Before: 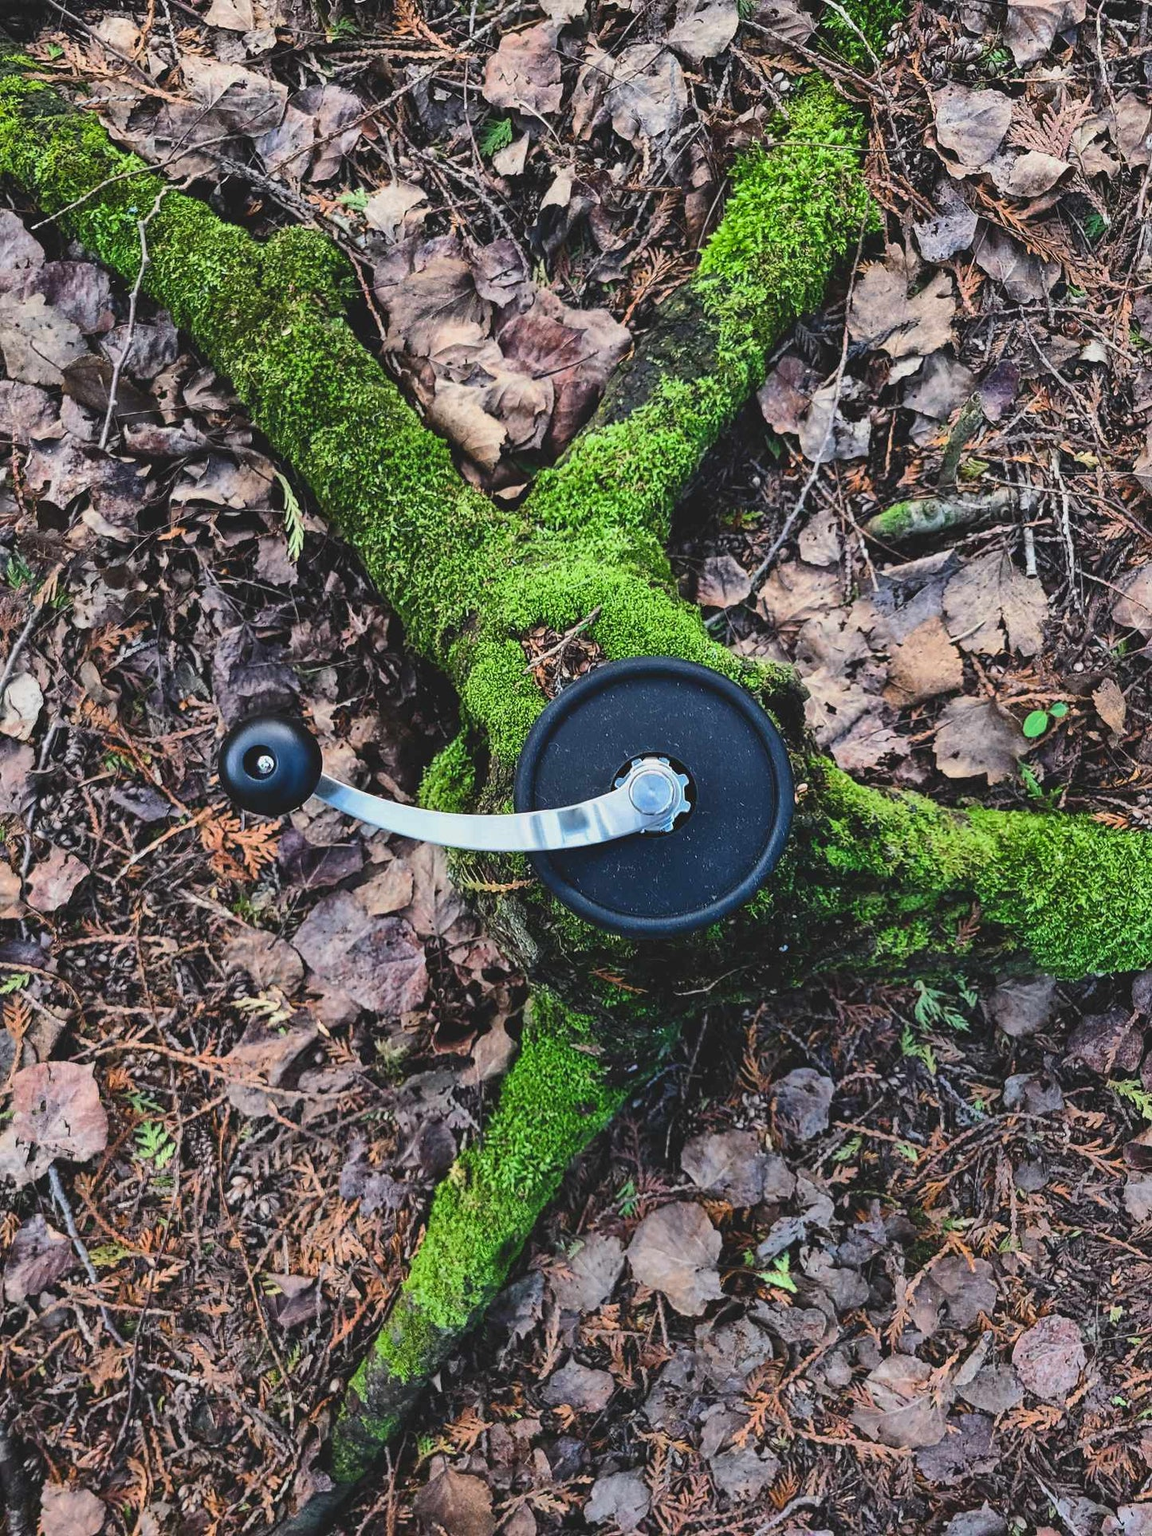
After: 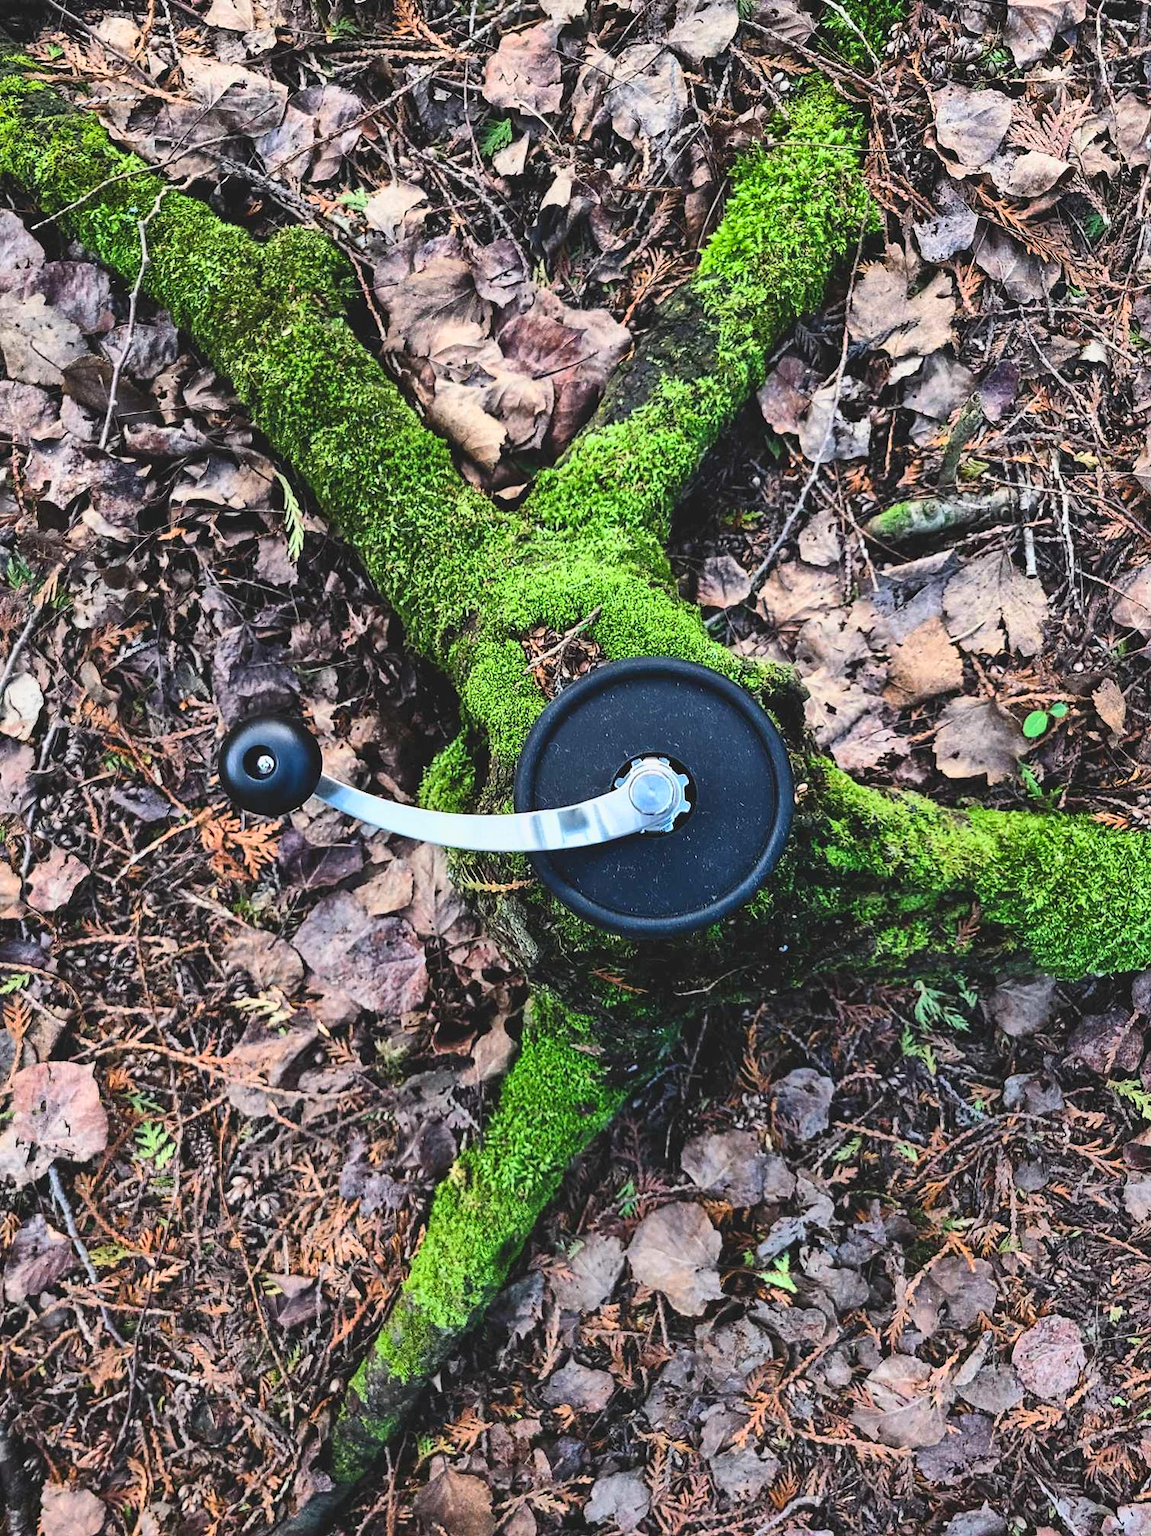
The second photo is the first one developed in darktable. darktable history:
tone curve: curves: ch0 [(0, 0) (0.051, 0.047) (0.102, 0.099) (0.236, 0.249) (0.429, 0.473) (0.67, 0.755) (0.875, 0.948) (1, 0.985)]; ch1 [(0, 0) (0.339, 0.298) (0.402, 0.363) (0.453, 0.413) (0.485, 0.469) (0.494, 0.493) (0.504, 0.502) (0.515, 0.526) (0.563, 0.591) (0.597, 0.639) (0.834, 0.888) (1, 1)]; ch2 [(0, 0) (0.362, 0.353) (0.425, 0.439) (0.501, 0.501) (0.537, 0.538) (0.58, 0.59) (0.642, 0.669) (0.773, 0.856) (1, 1)], color space Lab, linked channels, preserve colors none
